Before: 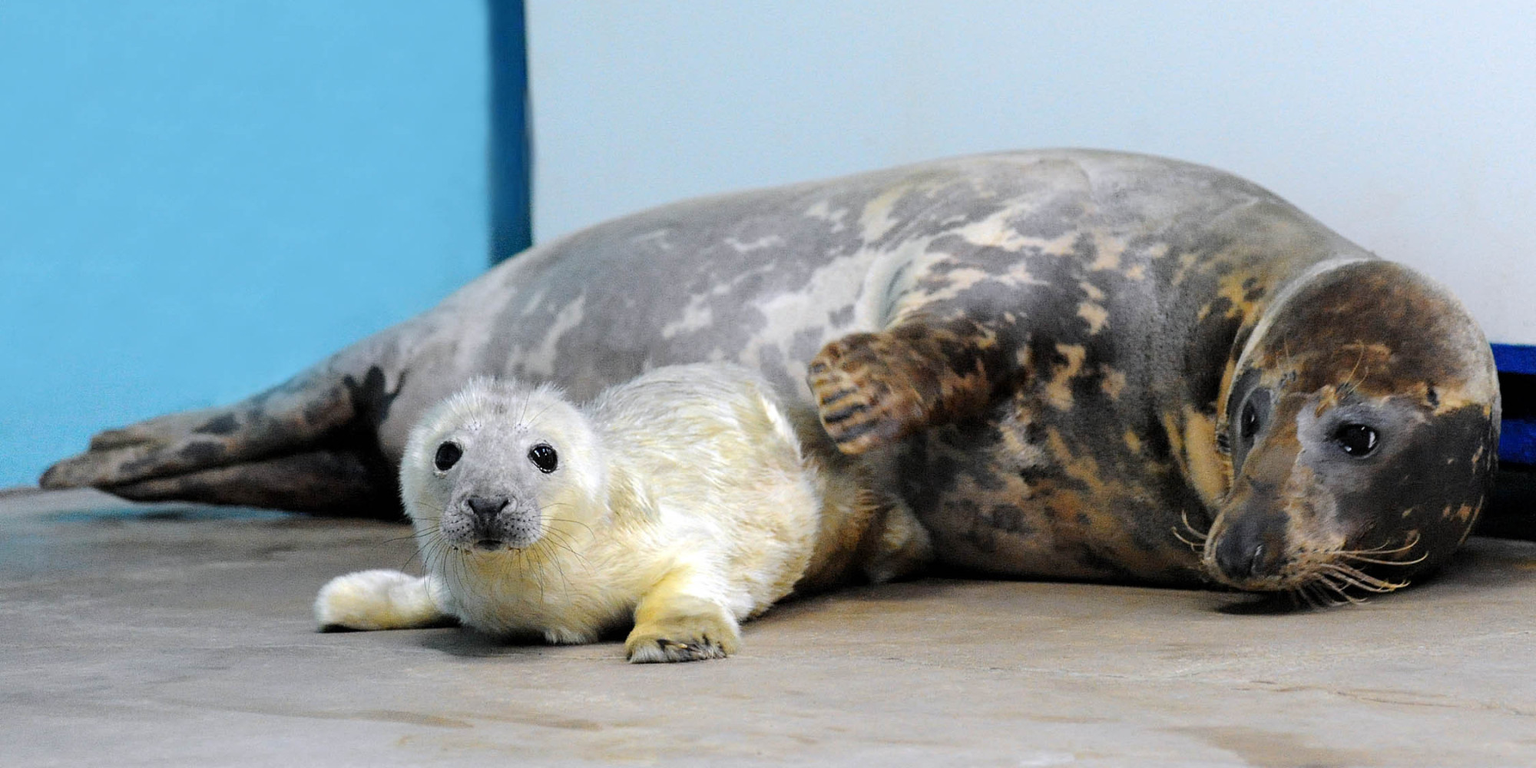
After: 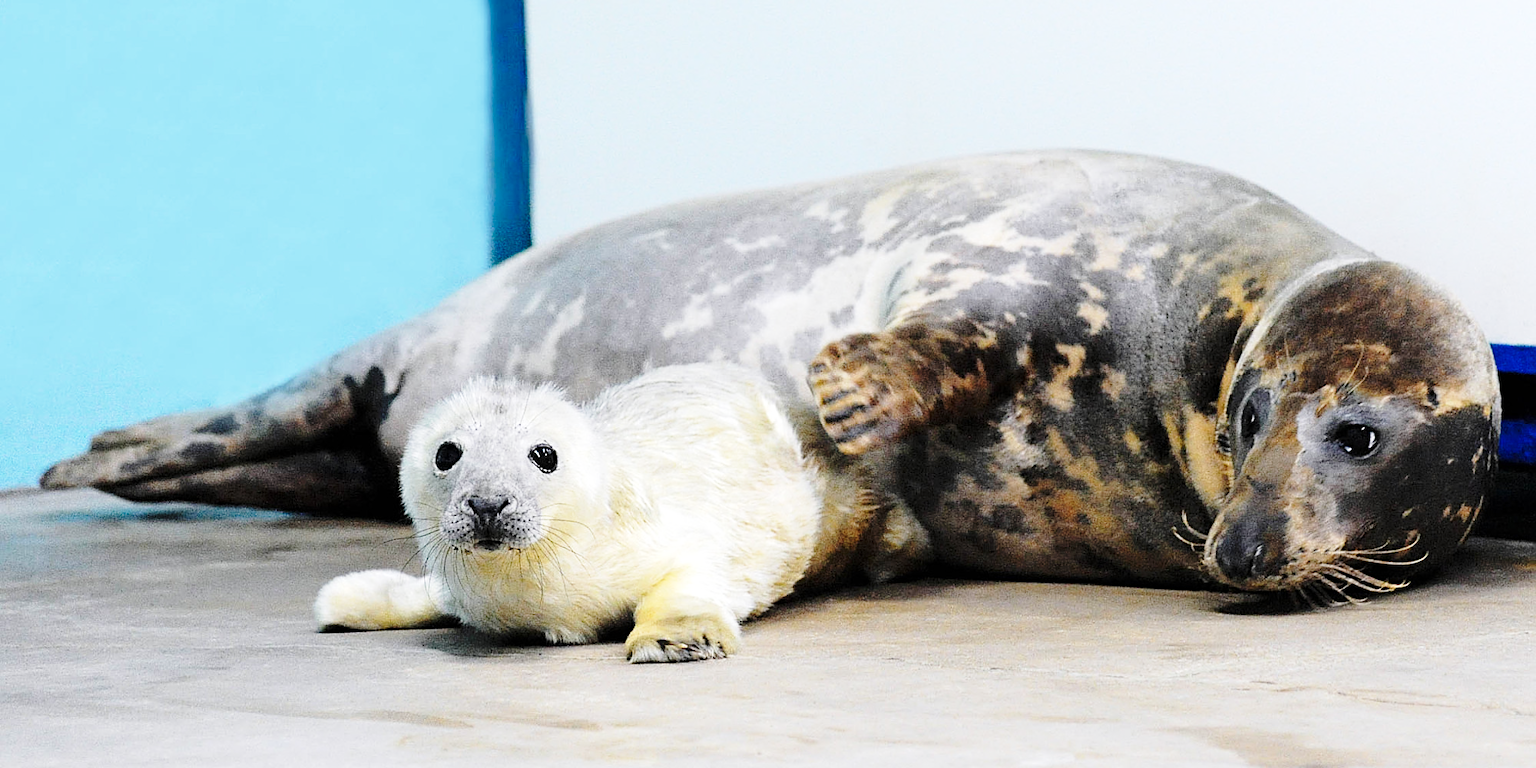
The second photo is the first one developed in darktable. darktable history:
color zones: curves: ch1 [(0, 0.469) (0.01, 0.469) (0.12, 0.446) (0.248, 0.469) (0.5, 0.5) (0.748, 0.5) (0.99, 0.469) (1, 0.469)]
base curve: curves: ch0 [(0, 0) (0.028, 0.03) (0.121, 0.232) (0.46, 0.748) (0.859, 0.968) (1, 1)], preserve colors none
sharpen: on, module defaults
